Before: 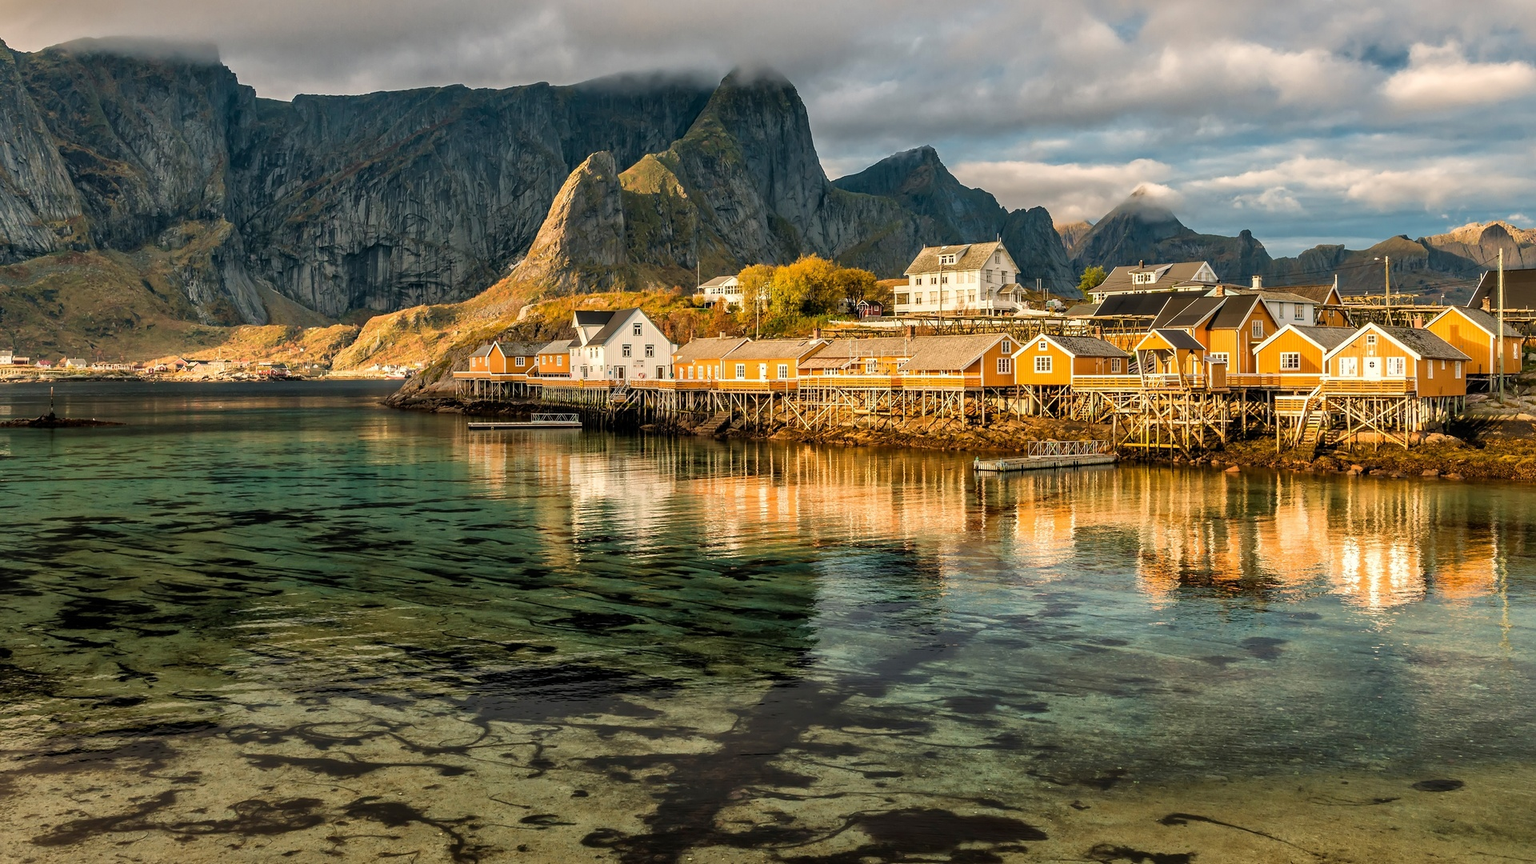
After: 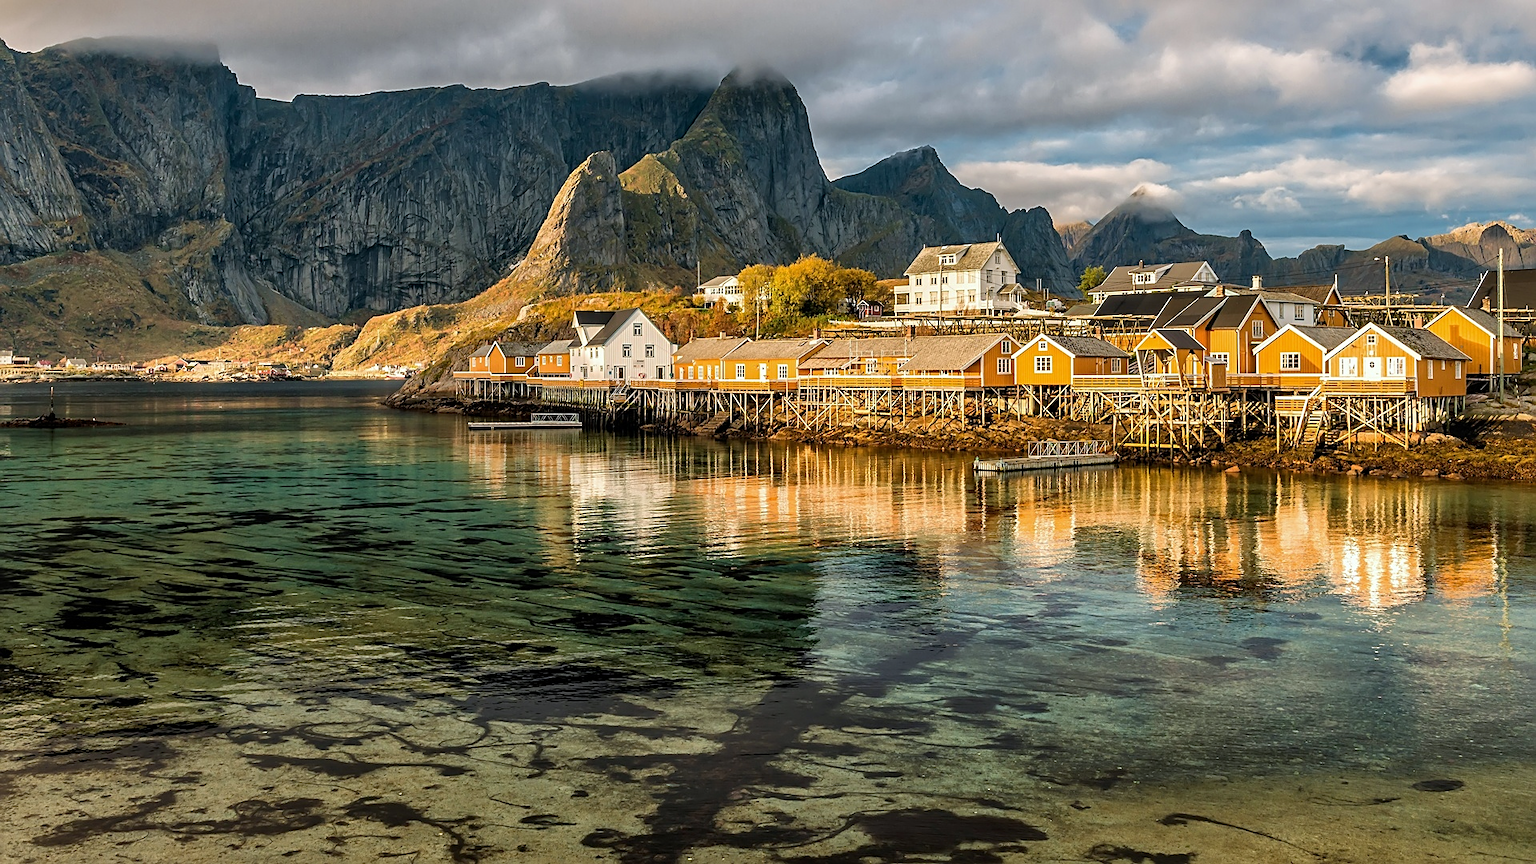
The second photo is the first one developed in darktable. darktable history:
white balance: red 0.974, blue 1.044
sharpen: on, module defaults
